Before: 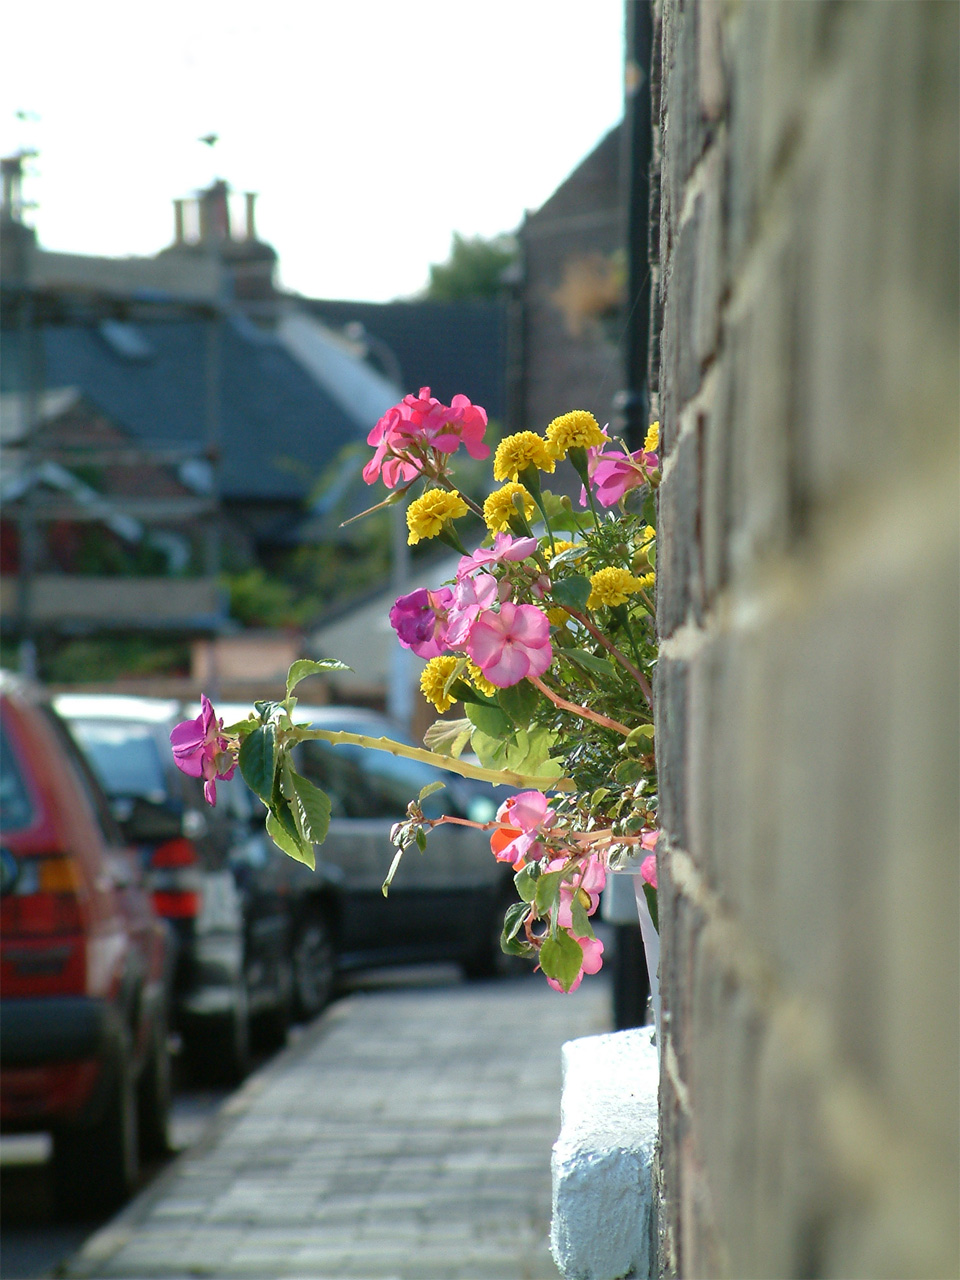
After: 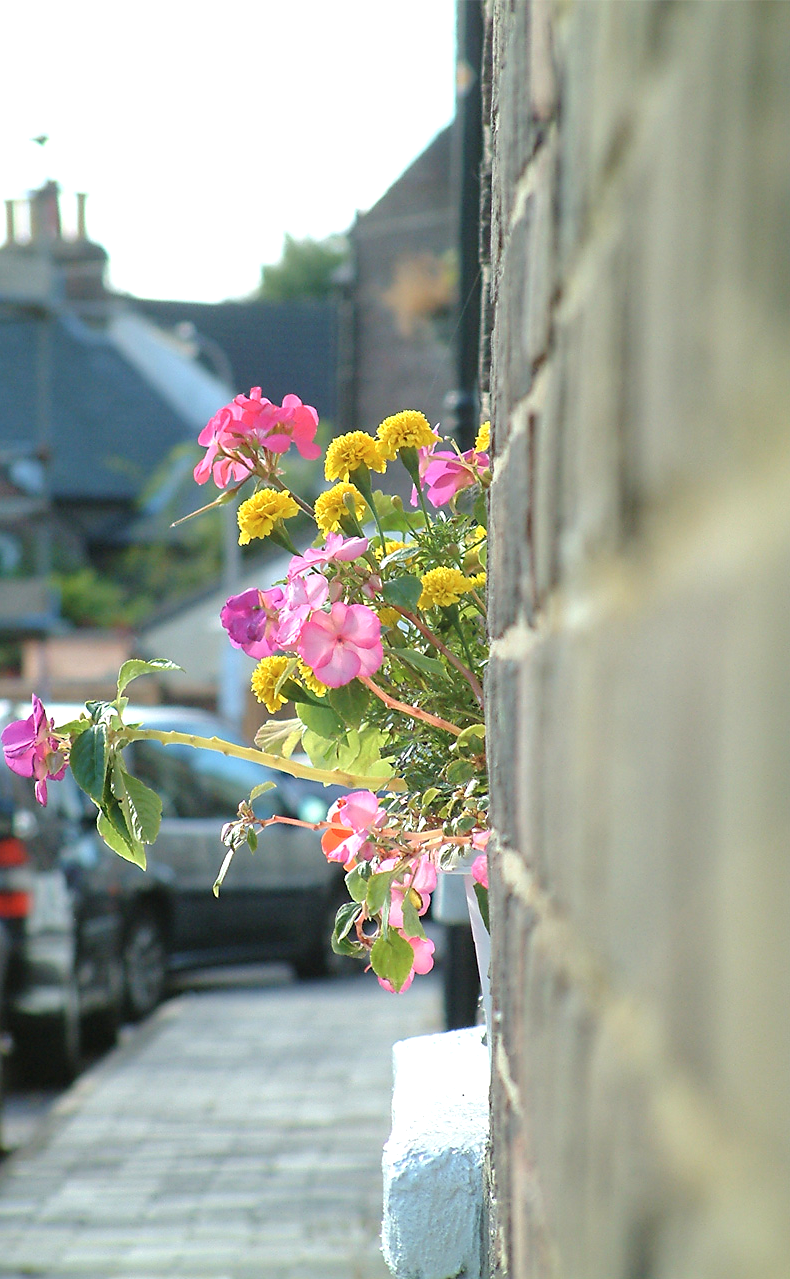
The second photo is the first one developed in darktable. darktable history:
sharpen: radius 1.871, amount 0.414, threshold 1.231
exposure: exposure 0.366 EV, compensate highlight preservation false
contrast brightness saturation: brightness 0.118
crop: left 17.606%, bottom 0.041%
